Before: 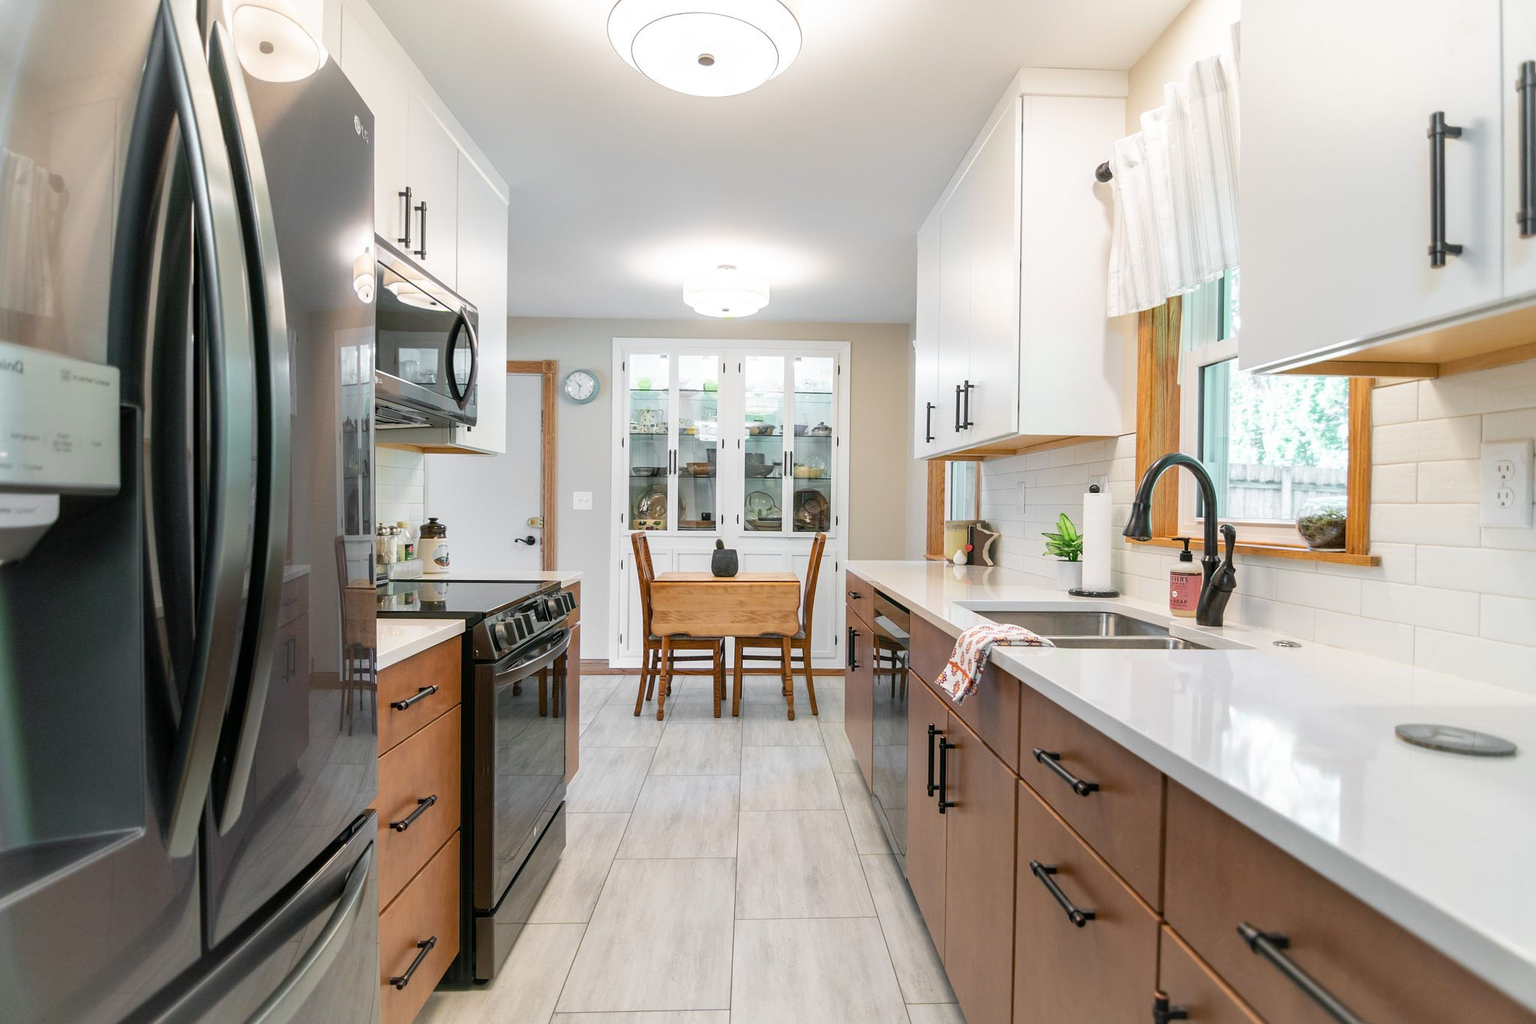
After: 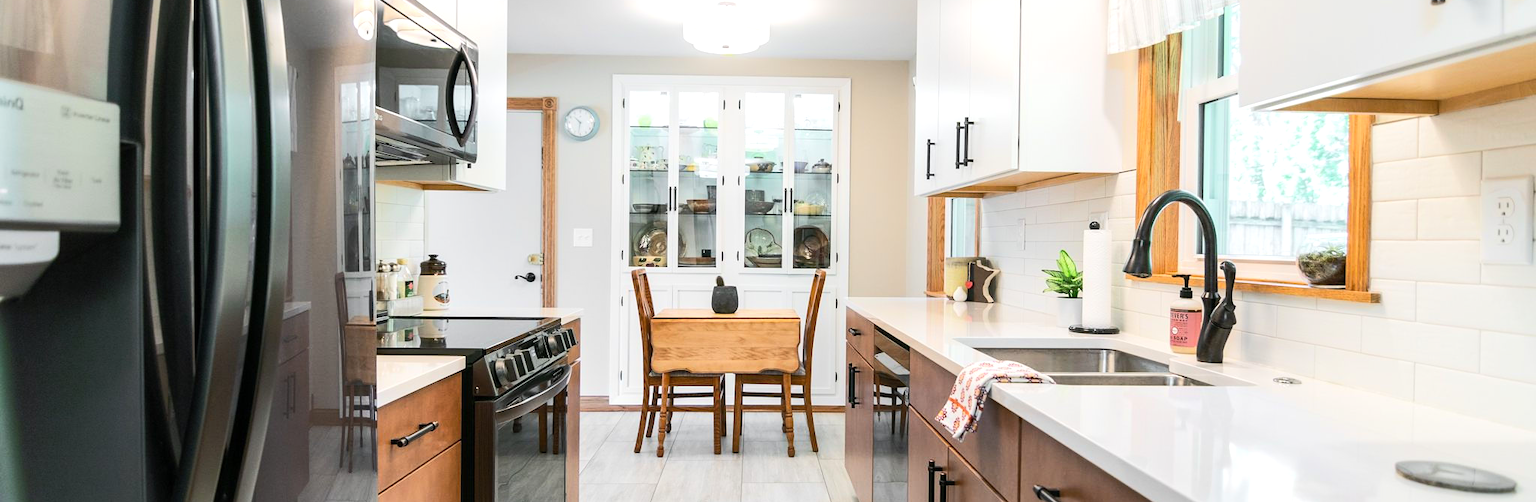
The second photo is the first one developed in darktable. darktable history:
crop and rotate: top 25.728%, bottom 25.149%
tone equalizer: -8 EV 0.024 EV, -7 EV -0.012 EV, -6 EV 0.03 EV, -5 EV 0.024 EV, -4 EV 0.272 EV, -3 EV 0.621 EV, -2 EV 0.559 EV, -1 EV 0.2 EV, +0 EV 0.033 EV, edges refinement/feathering 500, mask exposure compensation -1.57 EV, preserve details no
